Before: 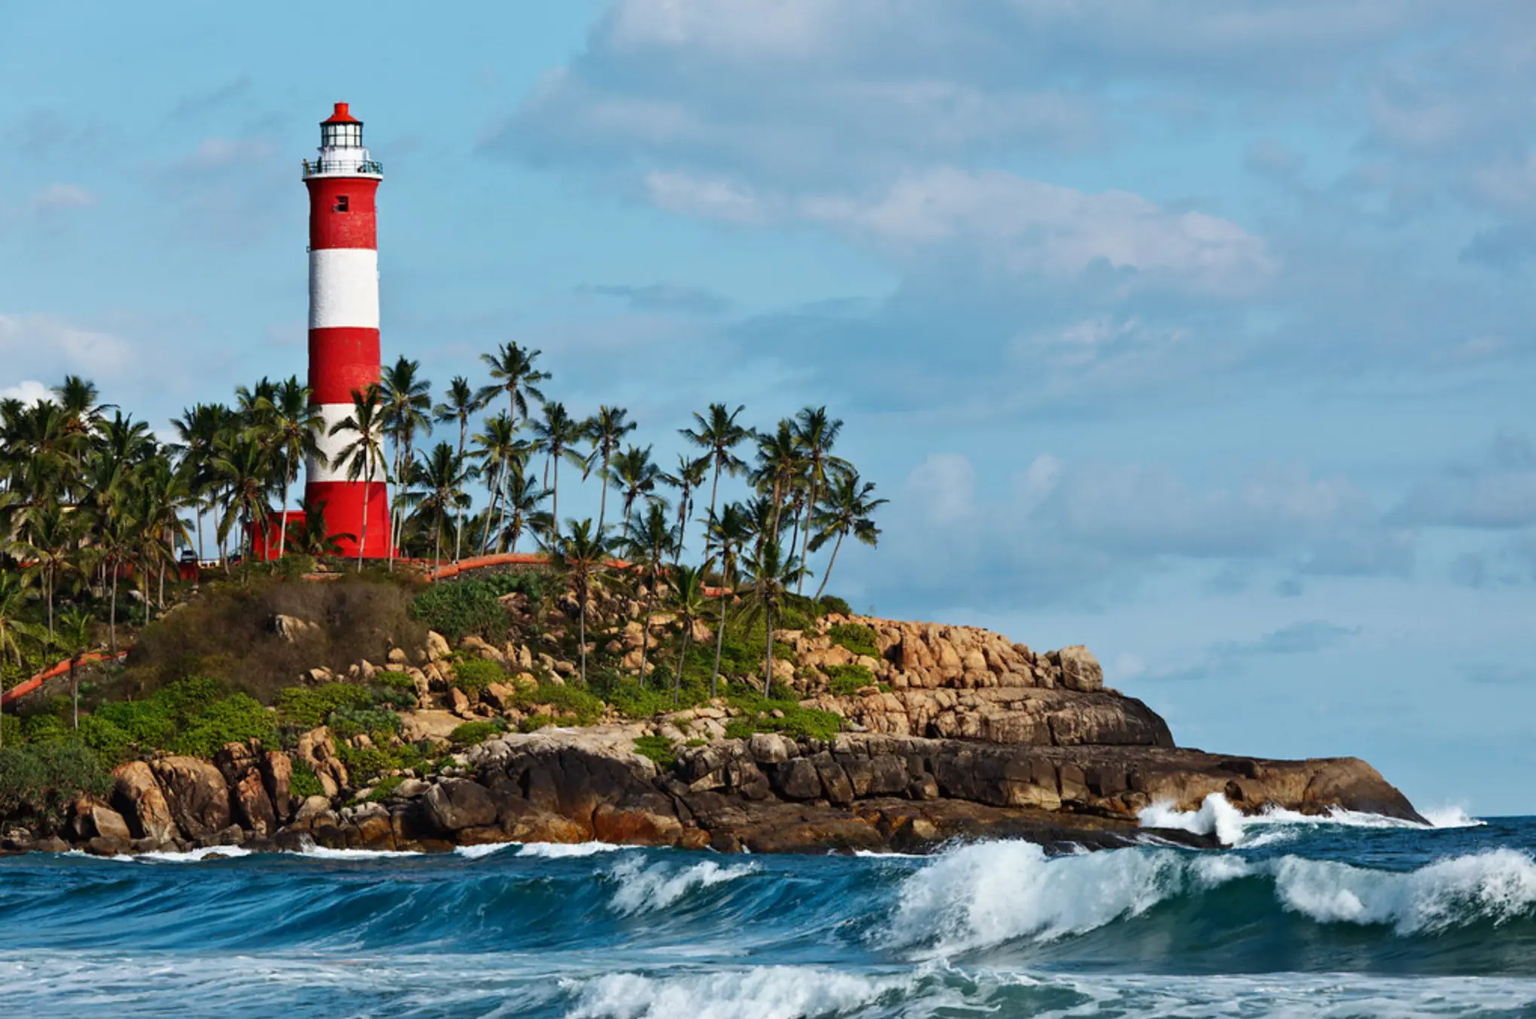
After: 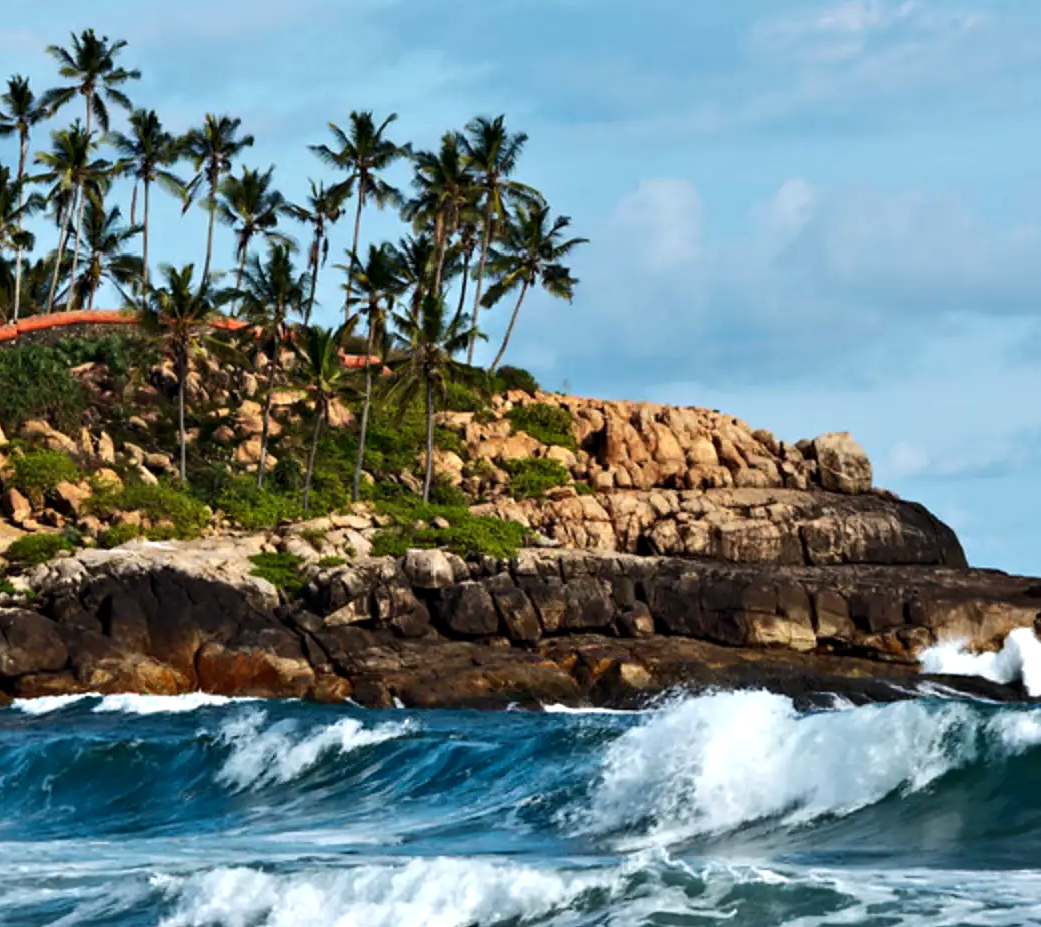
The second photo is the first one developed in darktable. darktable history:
contrast equalizer: octaves 7, y [[0.6 ×6], [0.55 ×6], [0 ×6], [0 ×6], [0 ×6]], mix 0.163
tone equalizer: -8 EV -0.396 EV, -7 EV -0.356 EV, -6 EV -0.35 EV, -5 EV -0.256 EV, -3 EV 0.245 EV, -2 EV 0.347 EV, -1 EV 0.411 EV, +0 EV 0.44 EV, edges refinement/feathering 500, mask exposure compensation -1.57 EV, preserve details no
crop and rotate: left 29.04%, top 31.362%, right 19.832%
